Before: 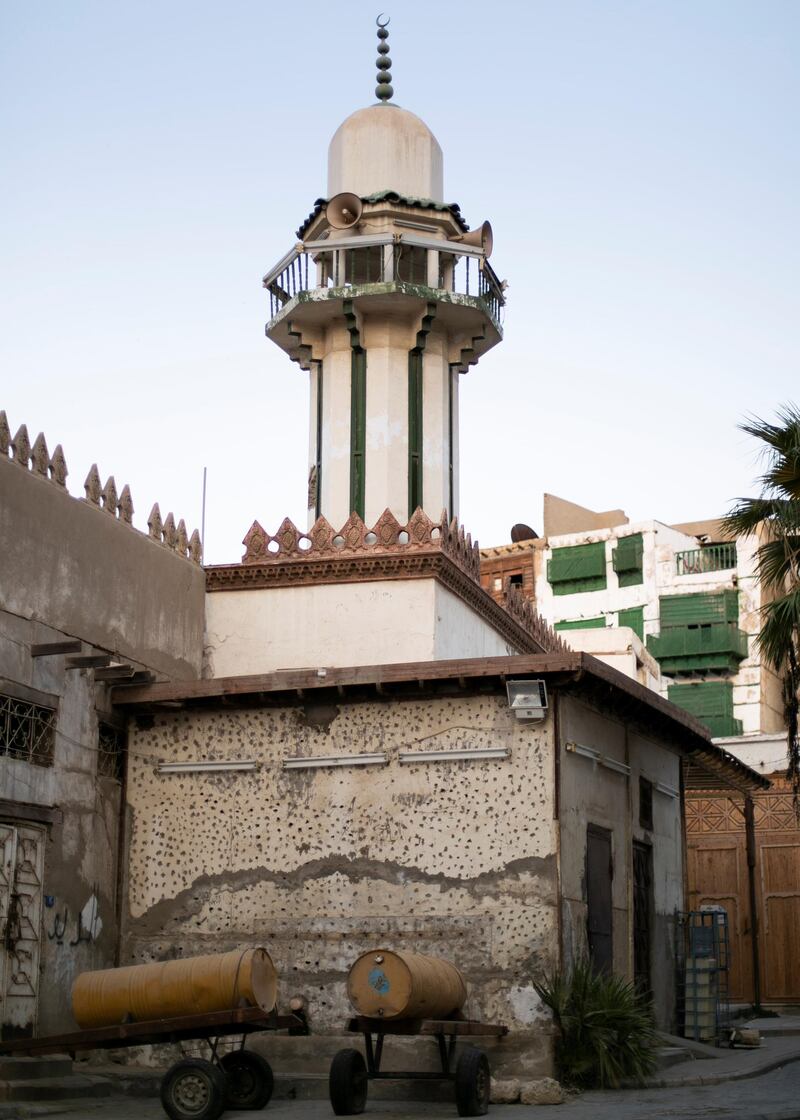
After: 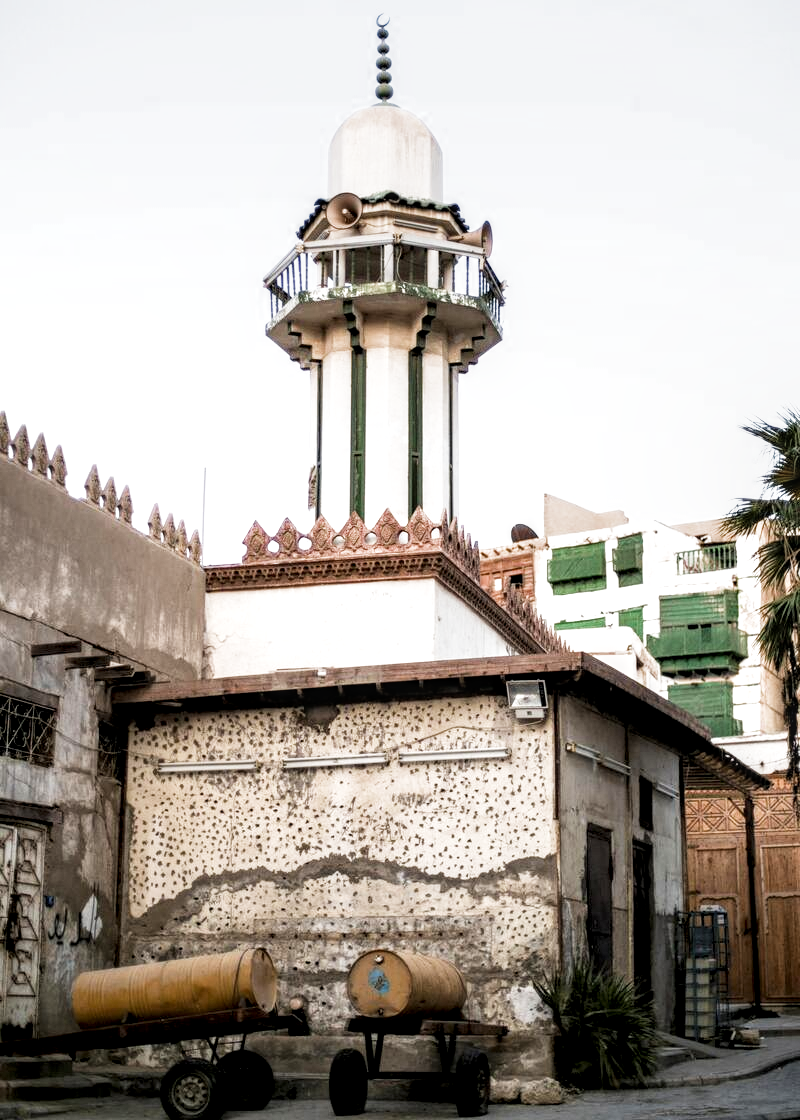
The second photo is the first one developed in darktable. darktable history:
exposure: exposure 1.2 EV, compensate highlight preservation false
filmic rgb: middle gray luminance 21.73%, black relative exposure -14 EV, white relative exposure 2.96 EV, threshold 6 EV, target black luminance 0%, hardness 8.81, latitude 59.69%, contrast 1.208, highlights saturation mix 5%, shadows ↔ highlights balance 41.6%, add noise in highlights 0, color science v3 (2019), use custom middle-gray values true, iterations of high-quality reconstruction 0, contrast in highlights soft, enable highlight reconstruction true
local contrast: detail 140%
